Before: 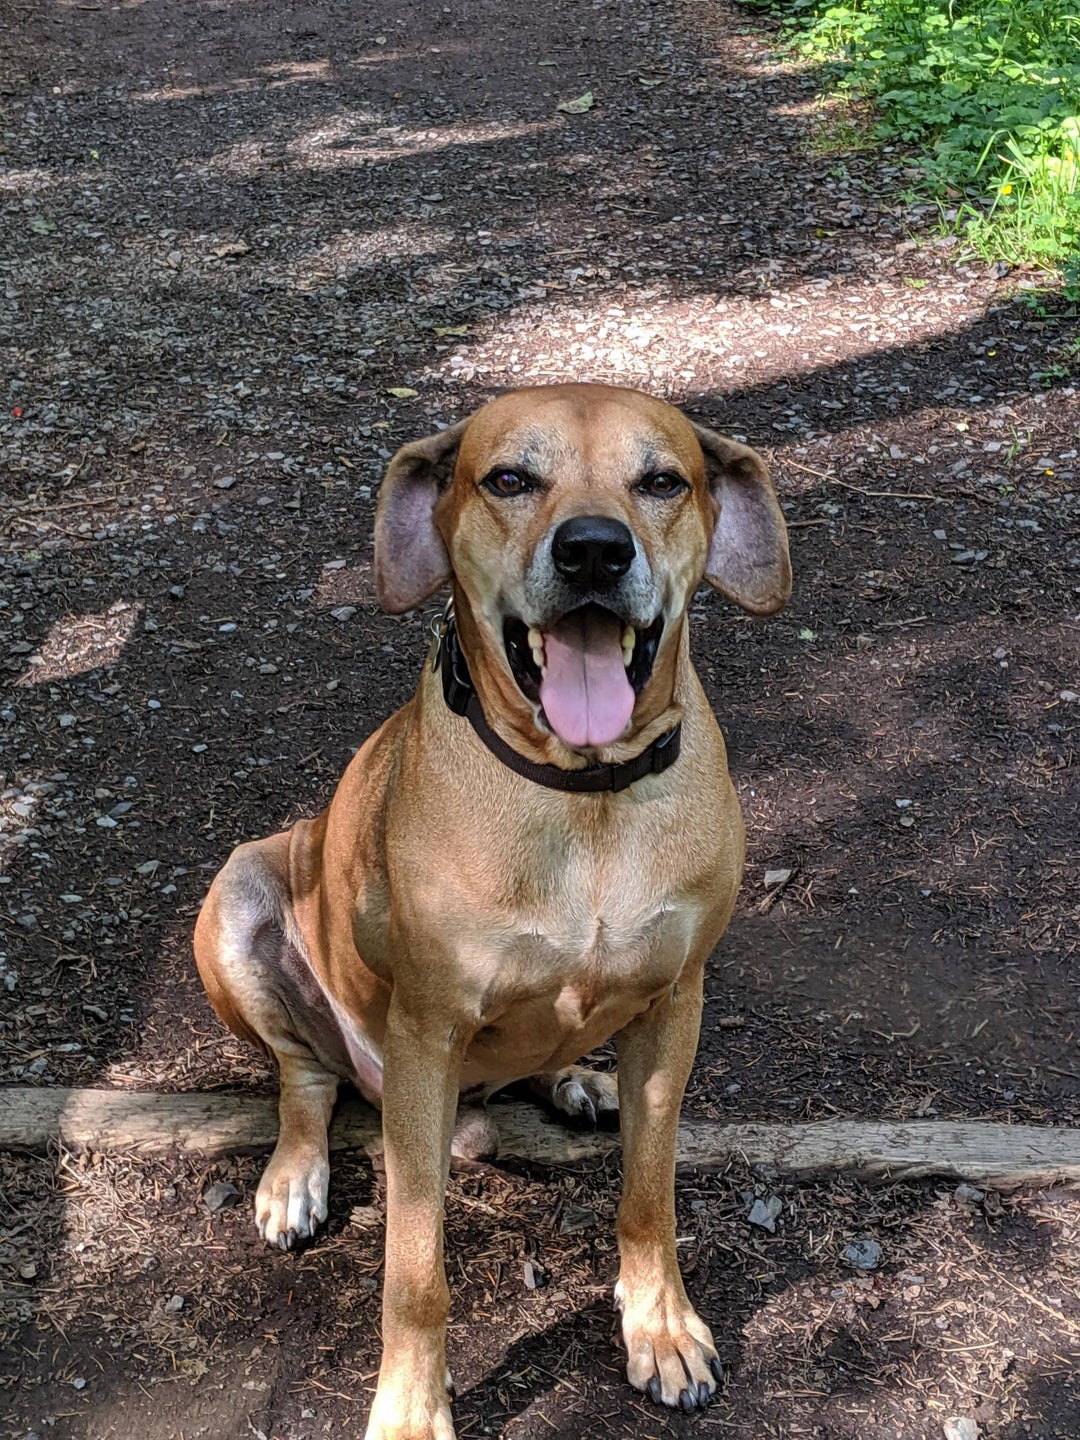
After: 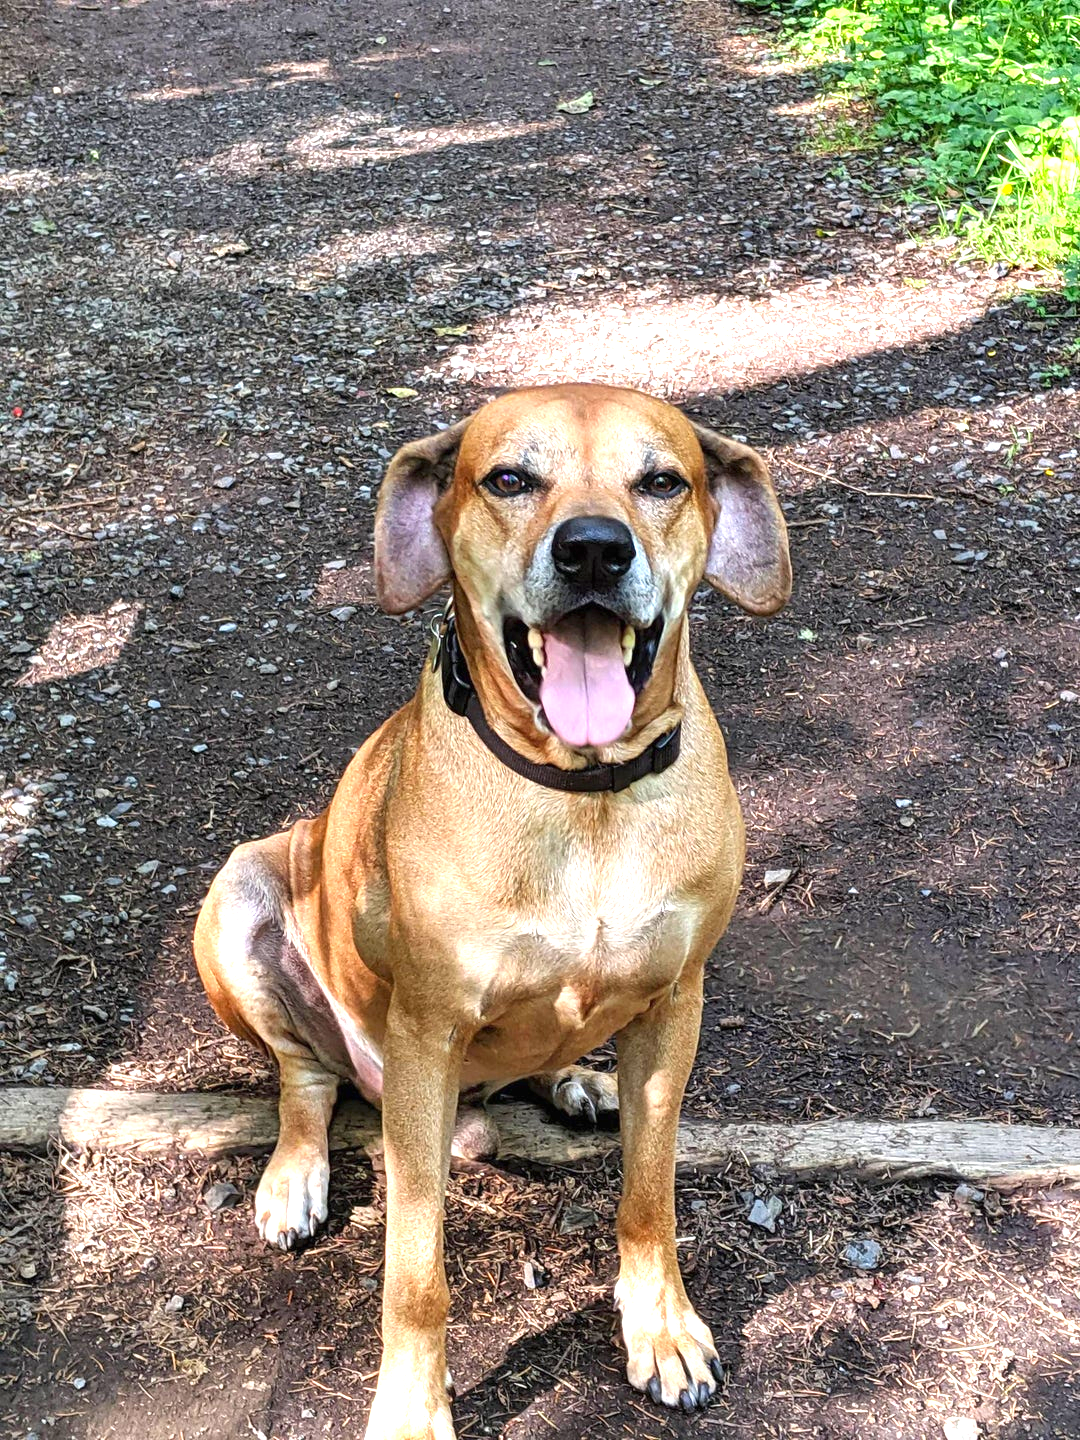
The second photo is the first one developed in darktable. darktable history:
exposure: black level correction 0, exposure 1.2 EV, compensate highlight preservation false
contrast brightness saturation: contrast 0.039, saturation 0.152
